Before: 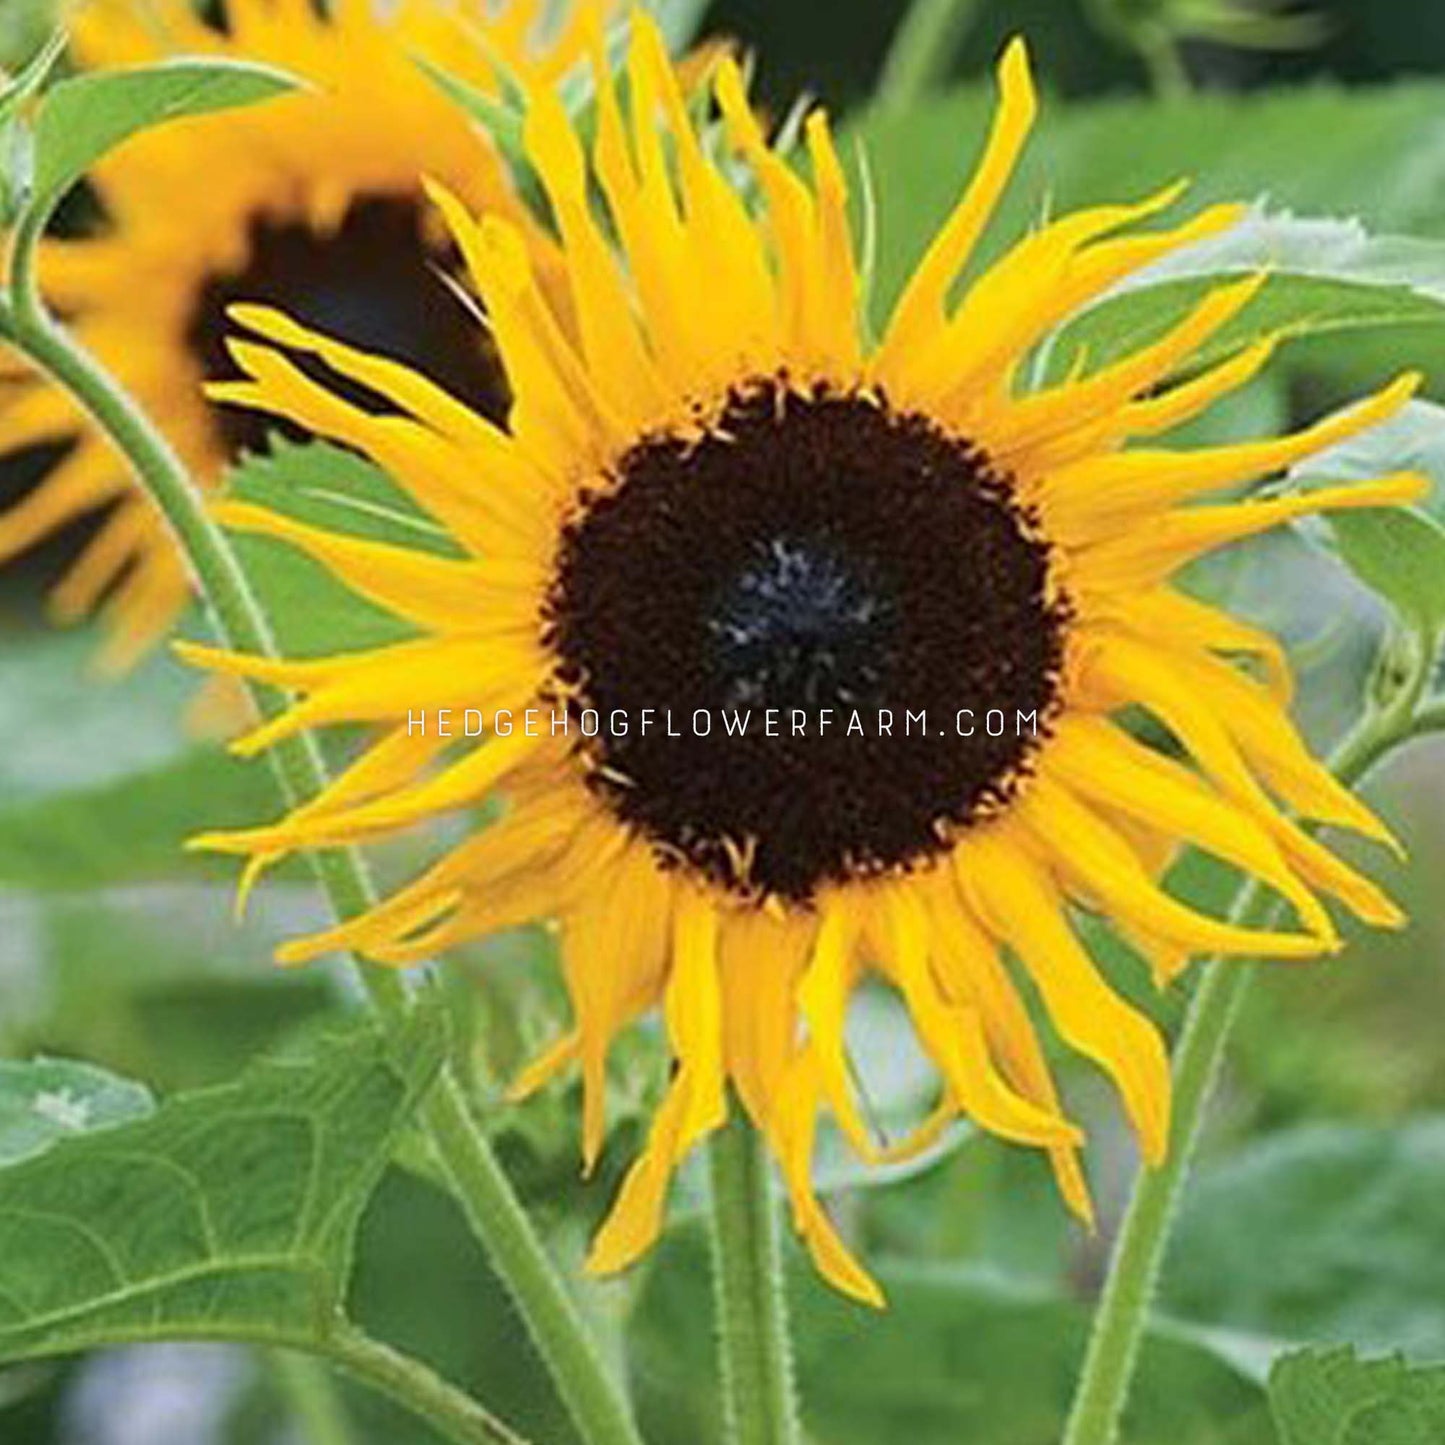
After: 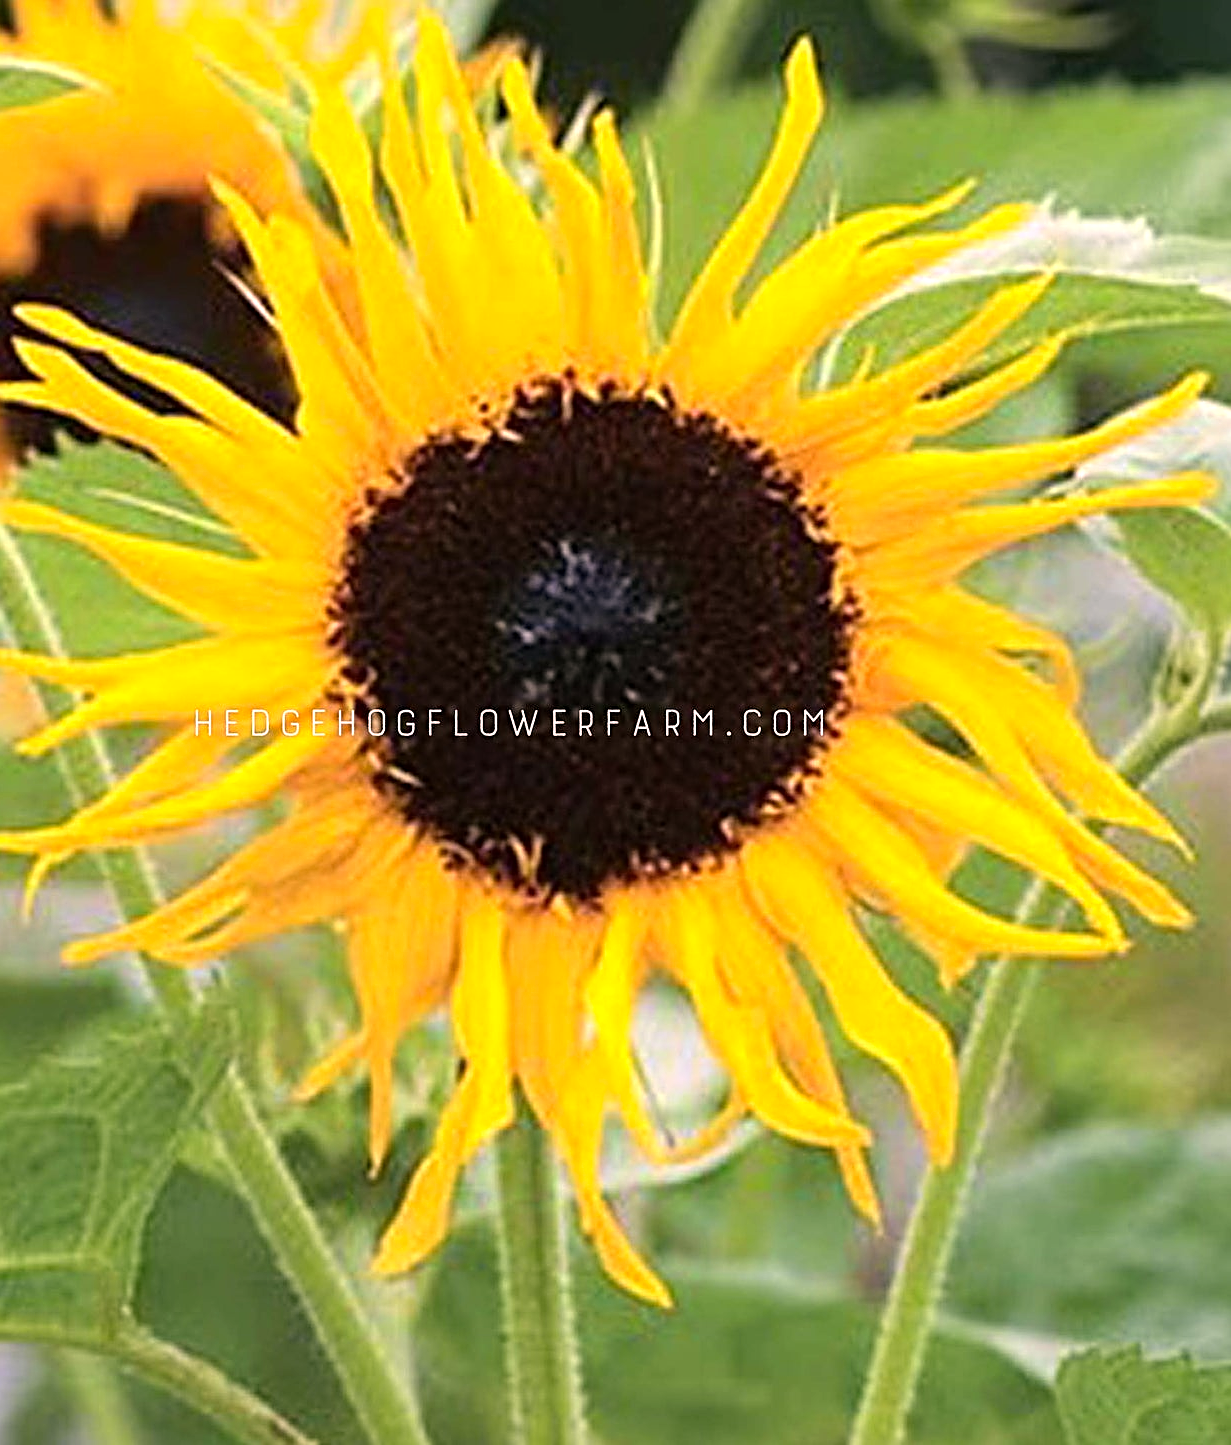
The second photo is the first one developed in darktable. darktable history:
sharpen: amount 0.537
crop and rotate: left 14.794%
color correction: highlights a* 12.59, highlights b* 5.57
tone equalizer: -8 EV -0.453 EV, -7 EV -0.41 EV, -6 EV -0.343 EV, -5 EV -0.255 EV, -3 EV 0.24 EV, -2 EV 0.344 EV, -1 EV 0.37 EV, +0 EV 0.443 EV
